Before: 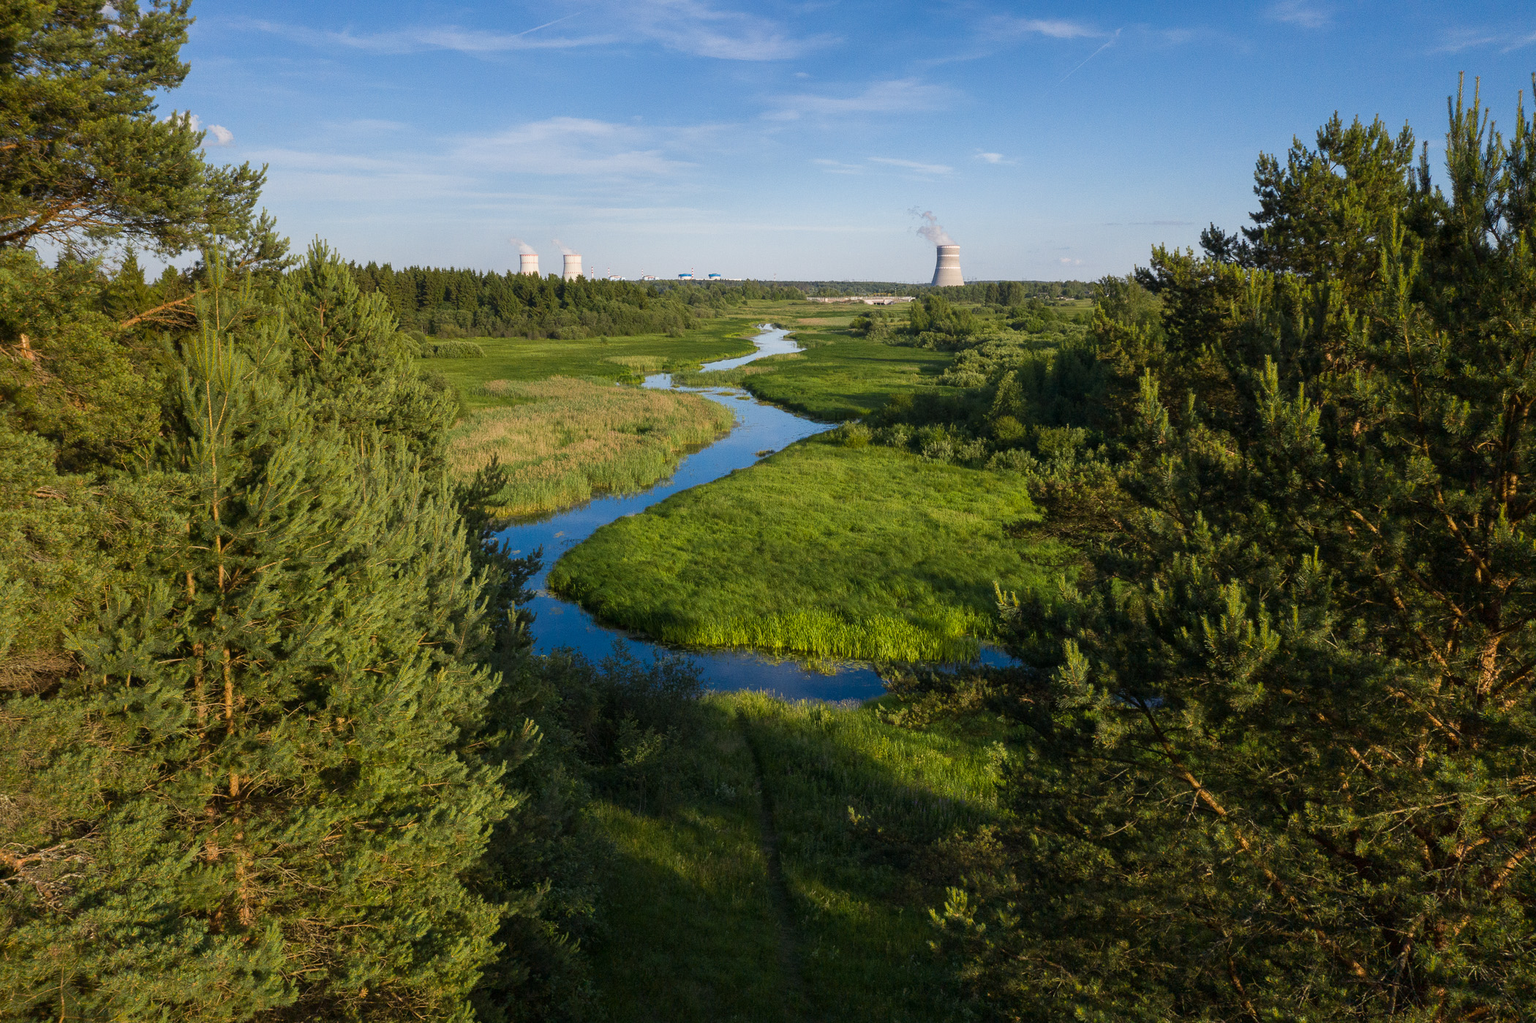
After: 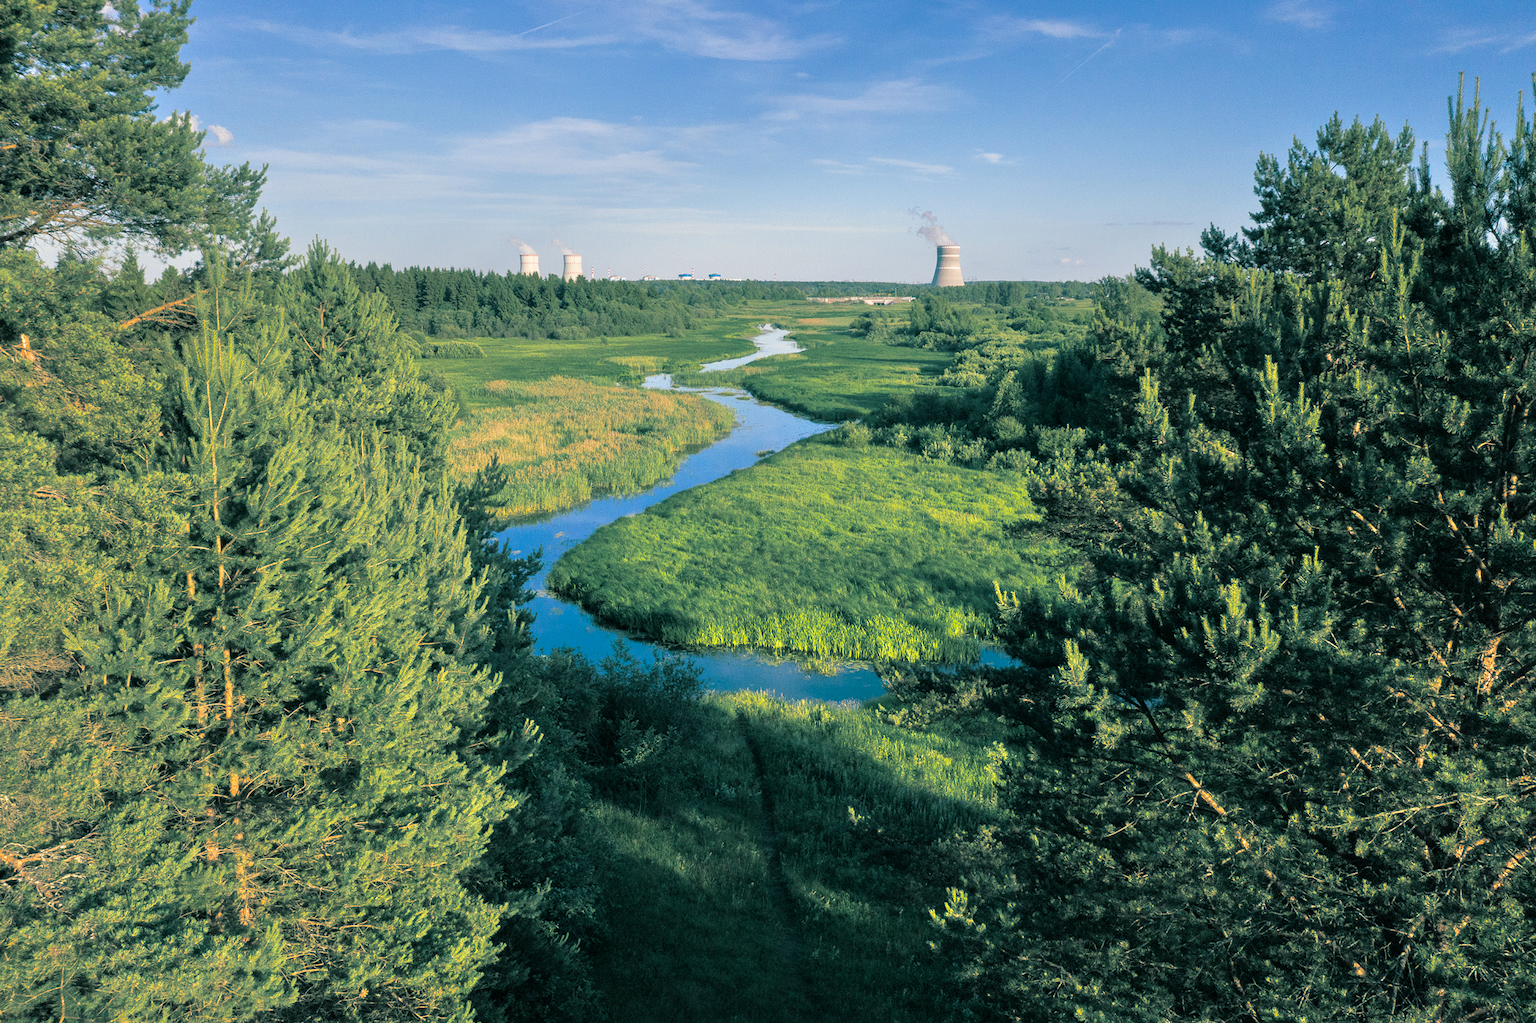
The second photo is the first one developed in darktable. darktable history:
tone equalizer: -7 EV 0.15 EV, -6 EV 0.6 EV, -5 EV 1.15 EV, -4 EV 1.33 EV, -3 EV 1.15 EV, -2 EV 0.6 EV, -1 EV 0.15 EV, mask exposure compensation -0.5 EV
split-toning: shadows › hue 186.43°, highlights › hue 49.29°, compress 30.29%
